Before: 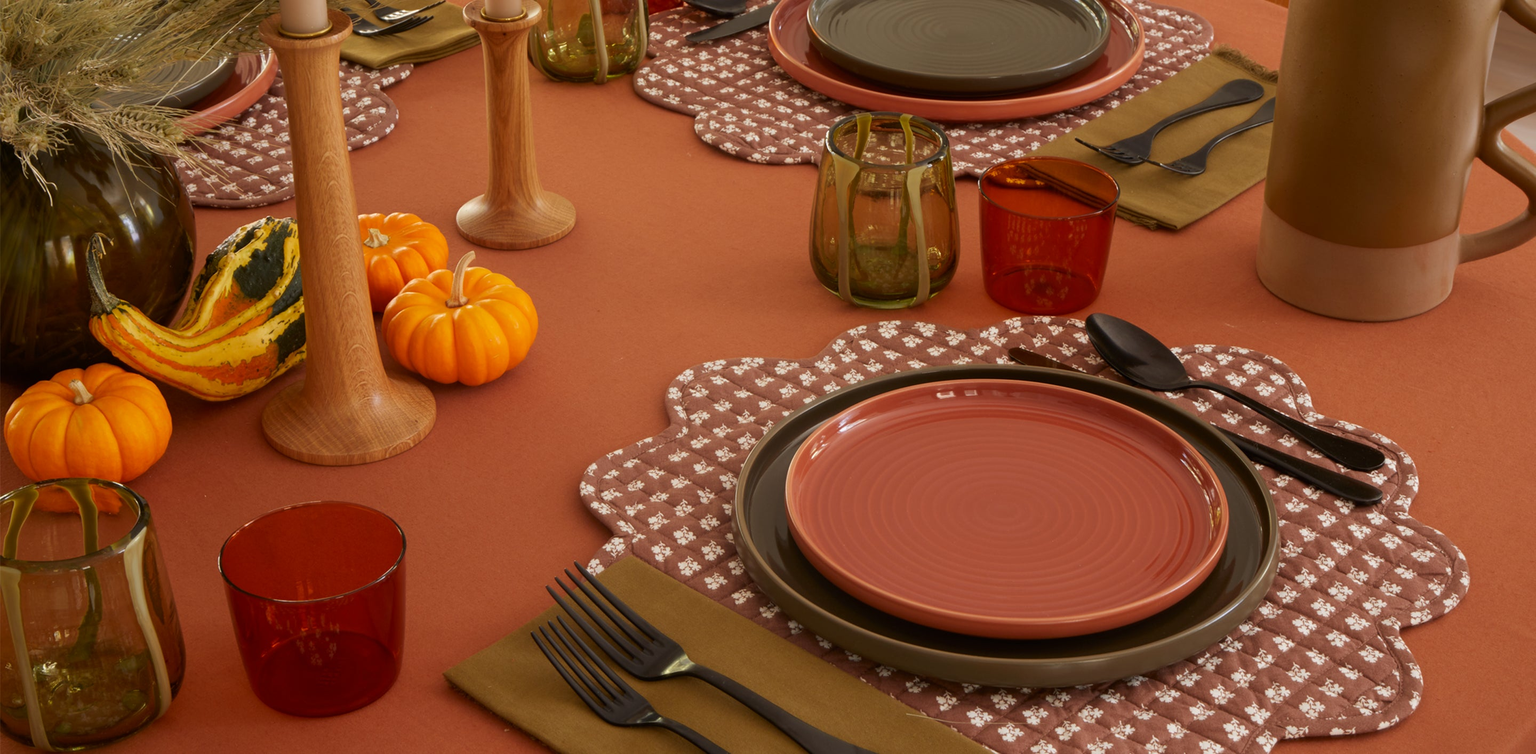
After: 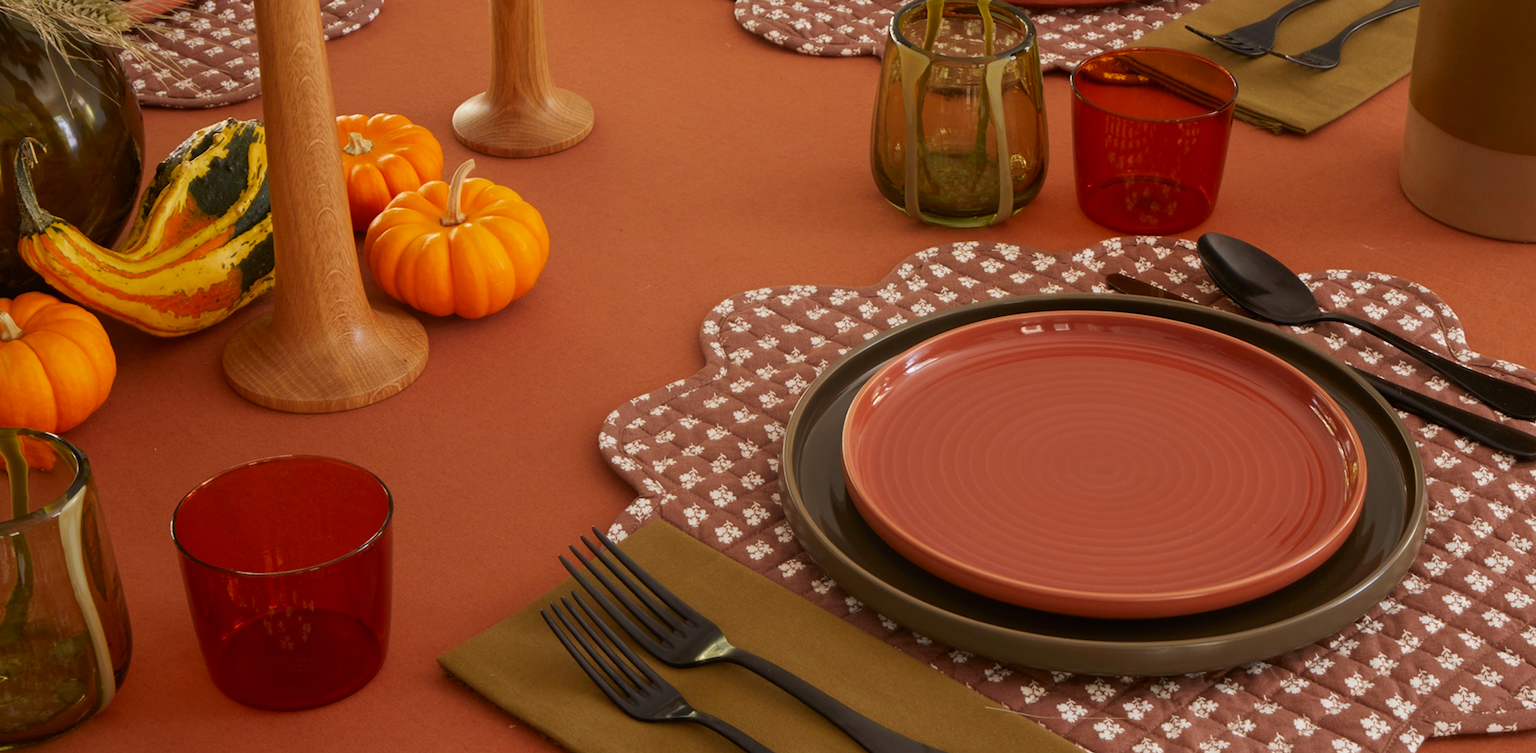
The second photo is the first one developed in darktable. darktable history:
crop and rotate: left 4.842%, top 15.51%, right 10.668%
white balance: emerald 1
vibrance: on, module defaults
